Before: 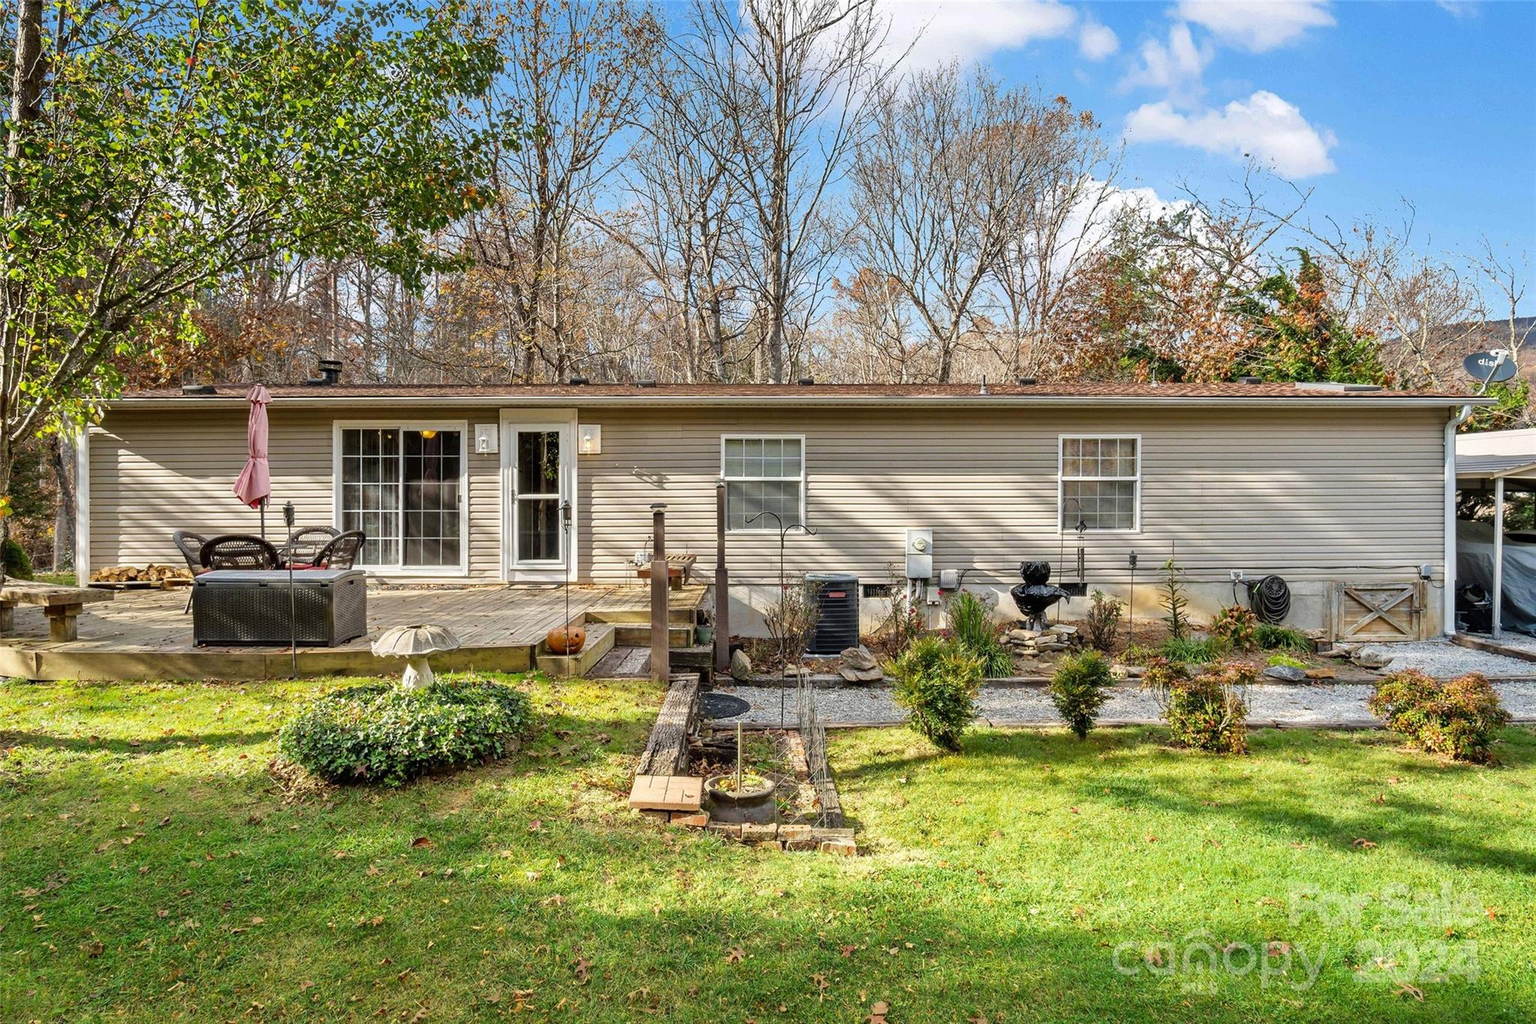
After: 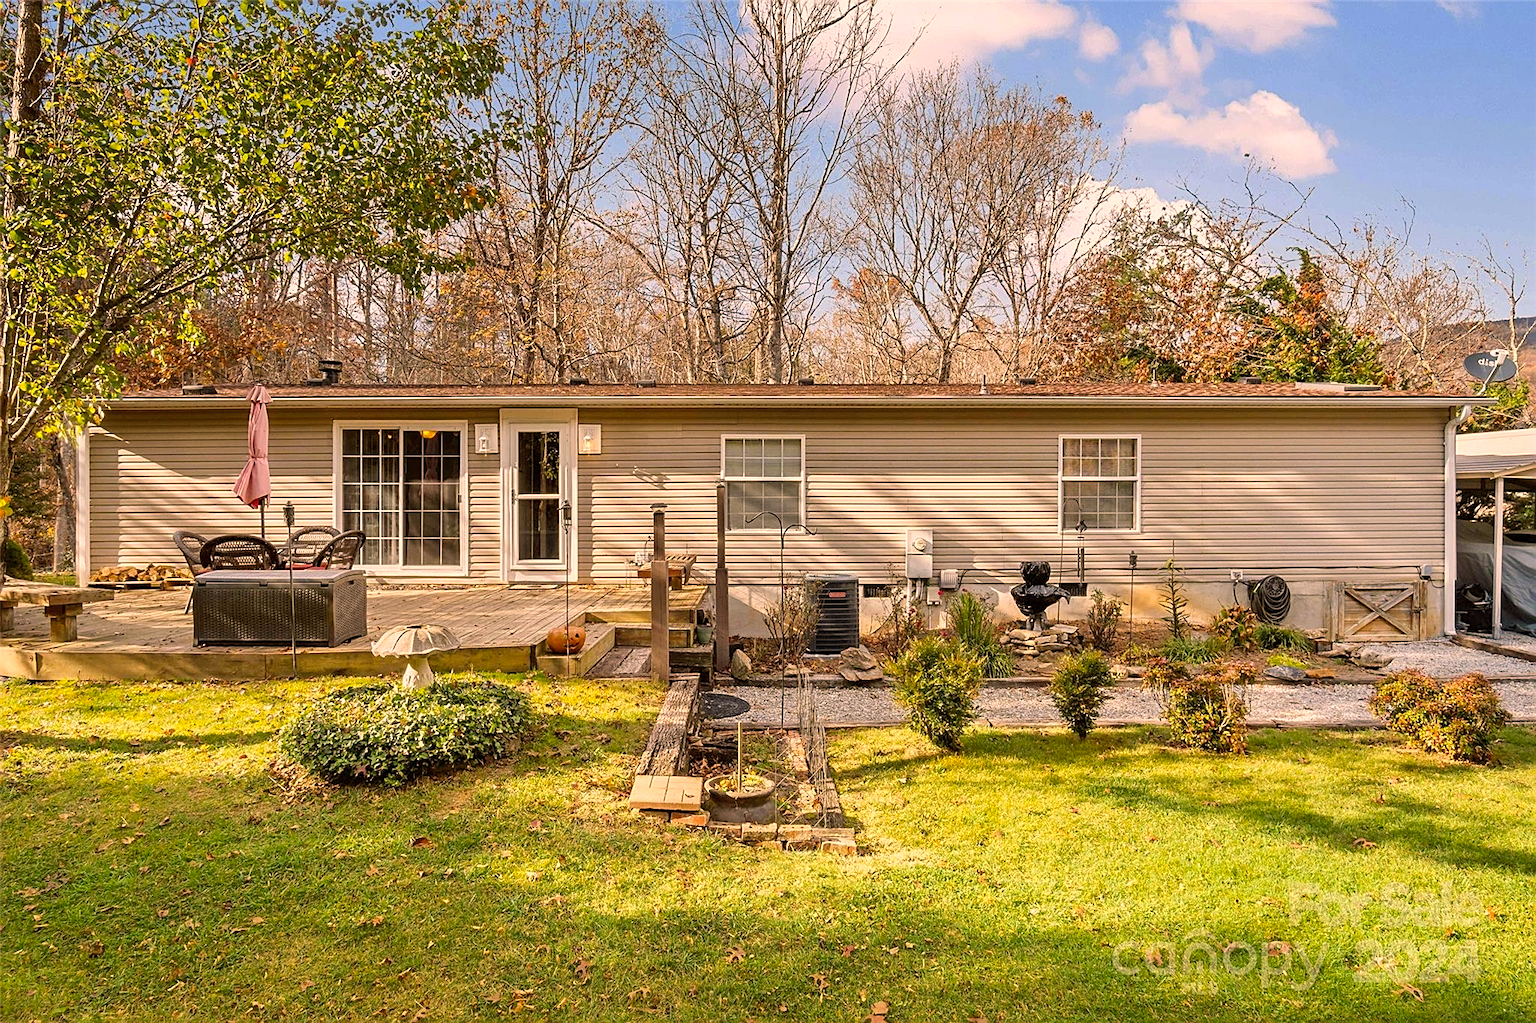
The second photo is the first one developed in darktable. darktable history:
sharpen: on, module defaults
color balance rgb: shadows lift › luminance -5%, shadows lift › chroma 1.1%, shadows lift › hue 219°, power › luminance 10%, power › chroma 2.83%, power › hue 60°, highlights gain › chroma 4.52%, highlights gain › hue 33.33°, saturation formula JzAzBz (2021)
